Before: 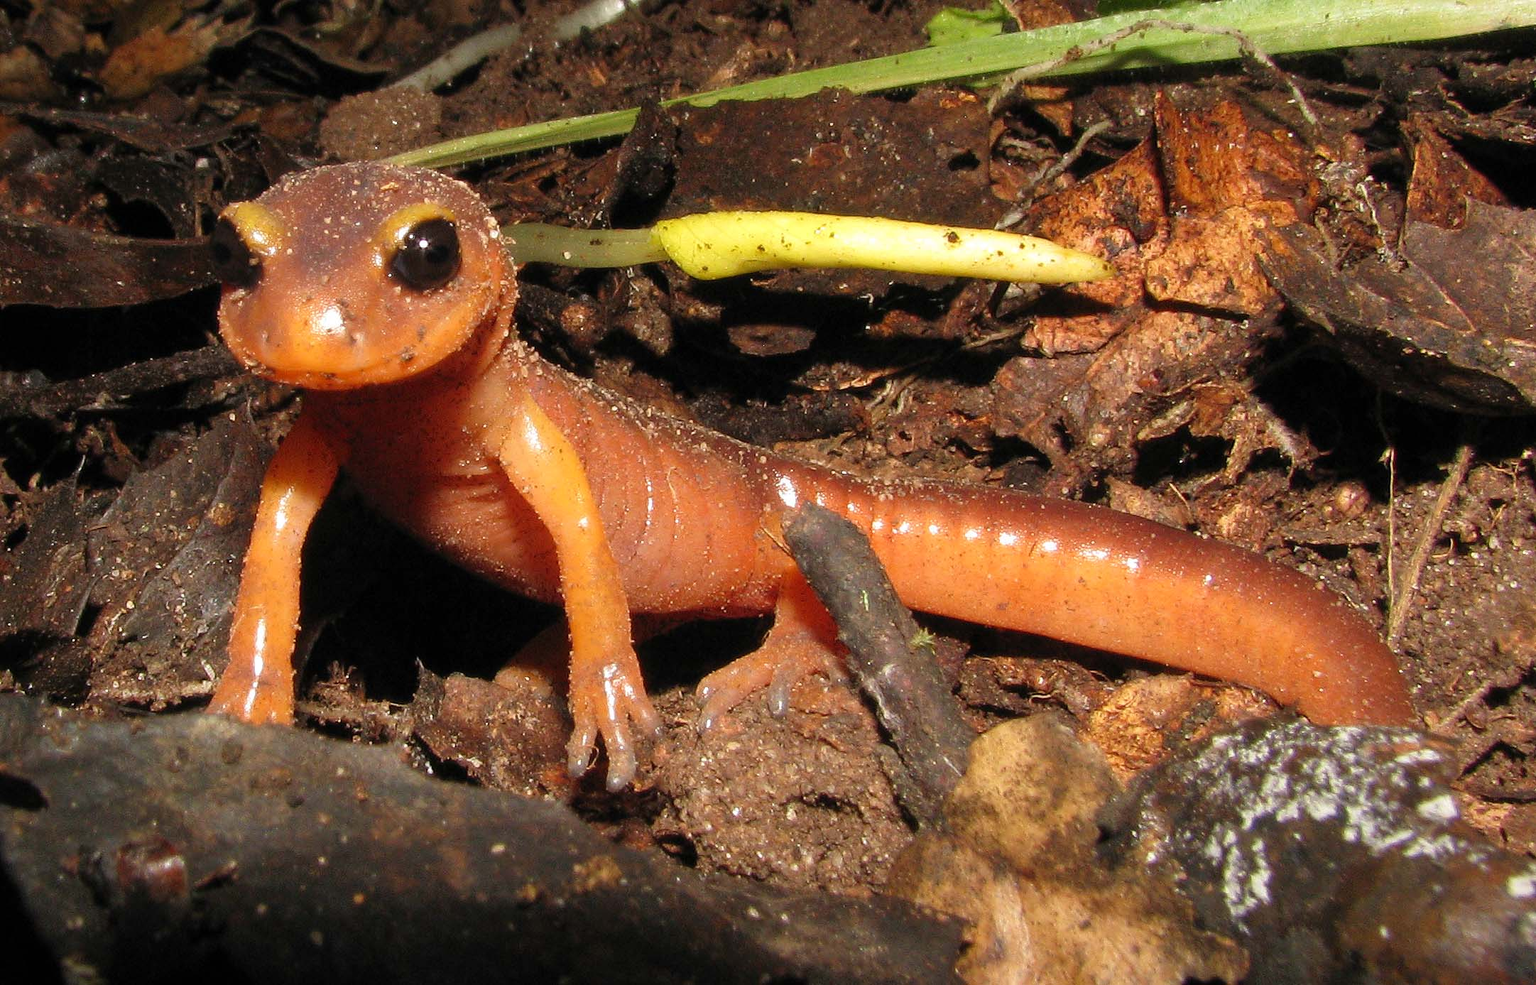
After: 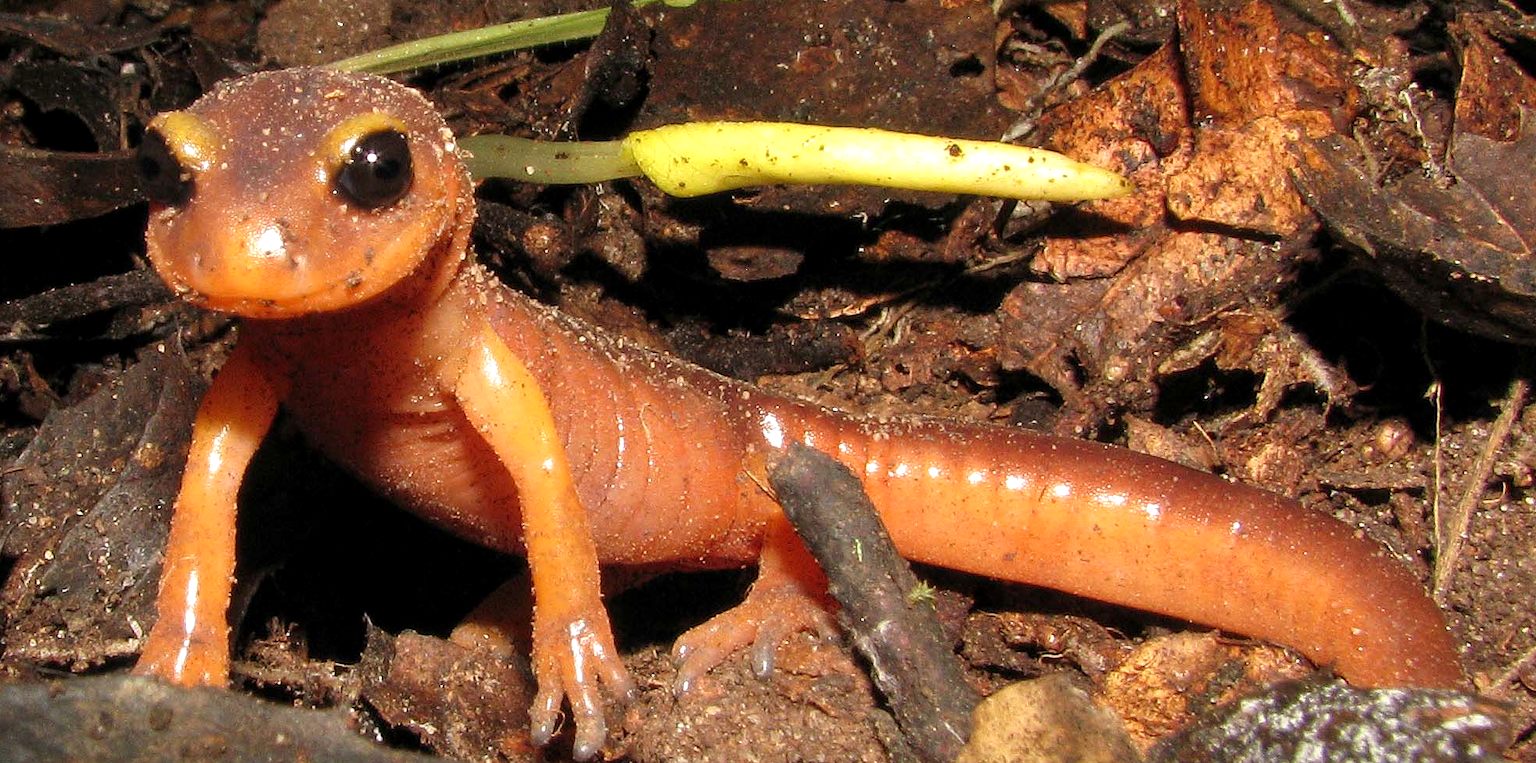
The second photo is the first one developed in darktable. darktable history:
crop: left 5.62%, top 10.283%, right 3.558%, bottom 19.286%
exposure: exposure 0.123 EV, compensate highlight preservation false
local contrast: highlights 106%, shadows 102%, detail 119%, midtone range 0.2
